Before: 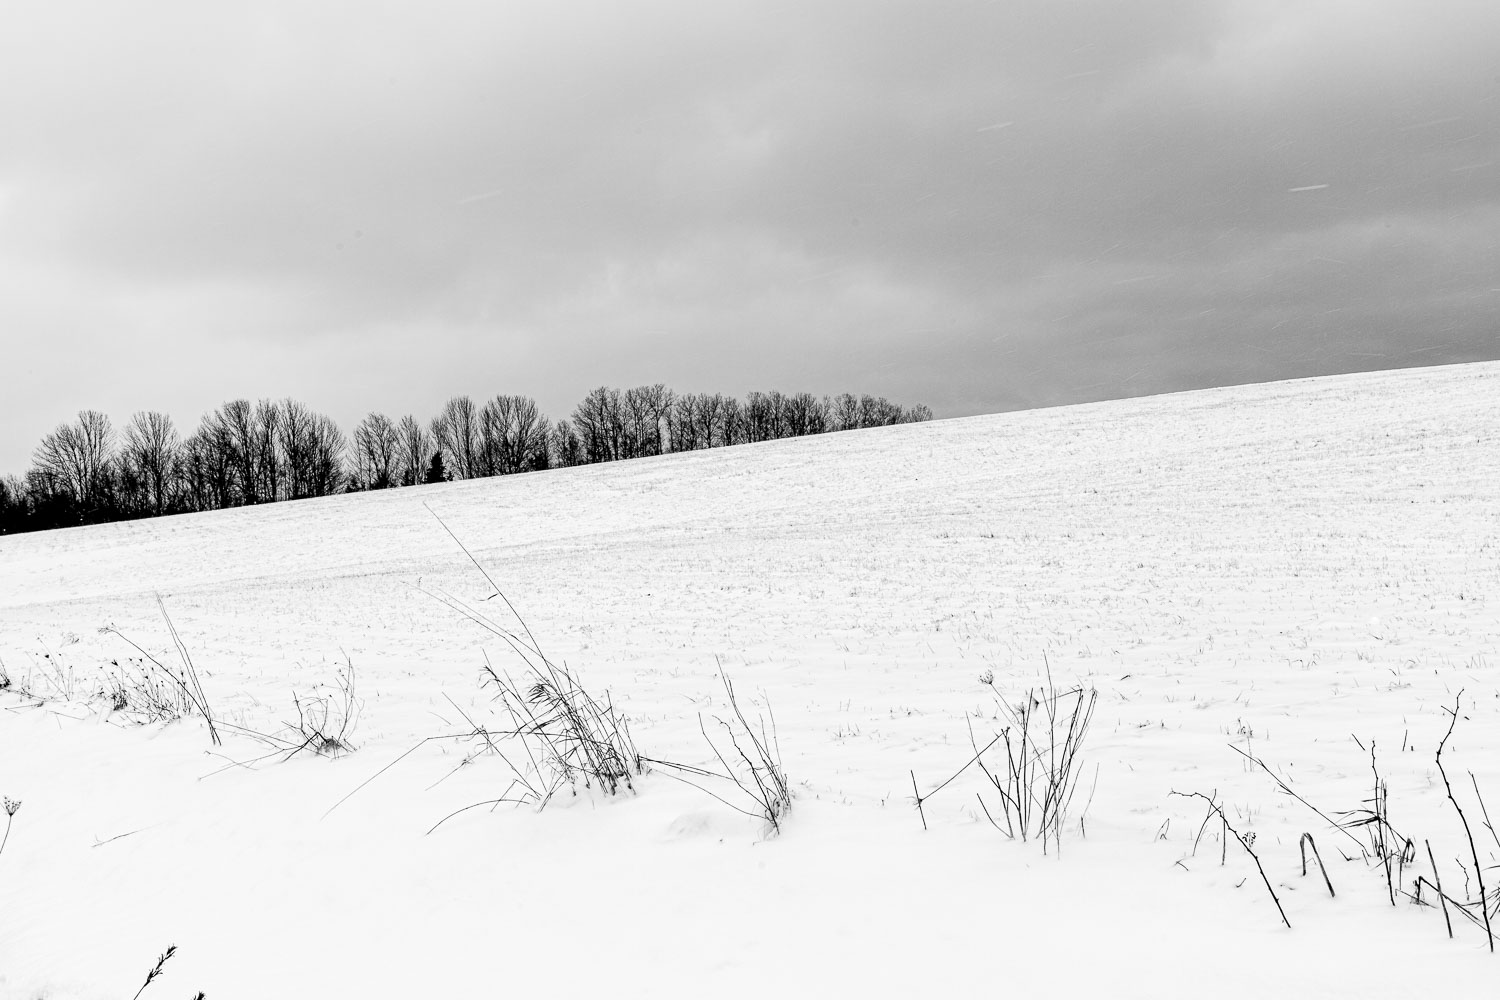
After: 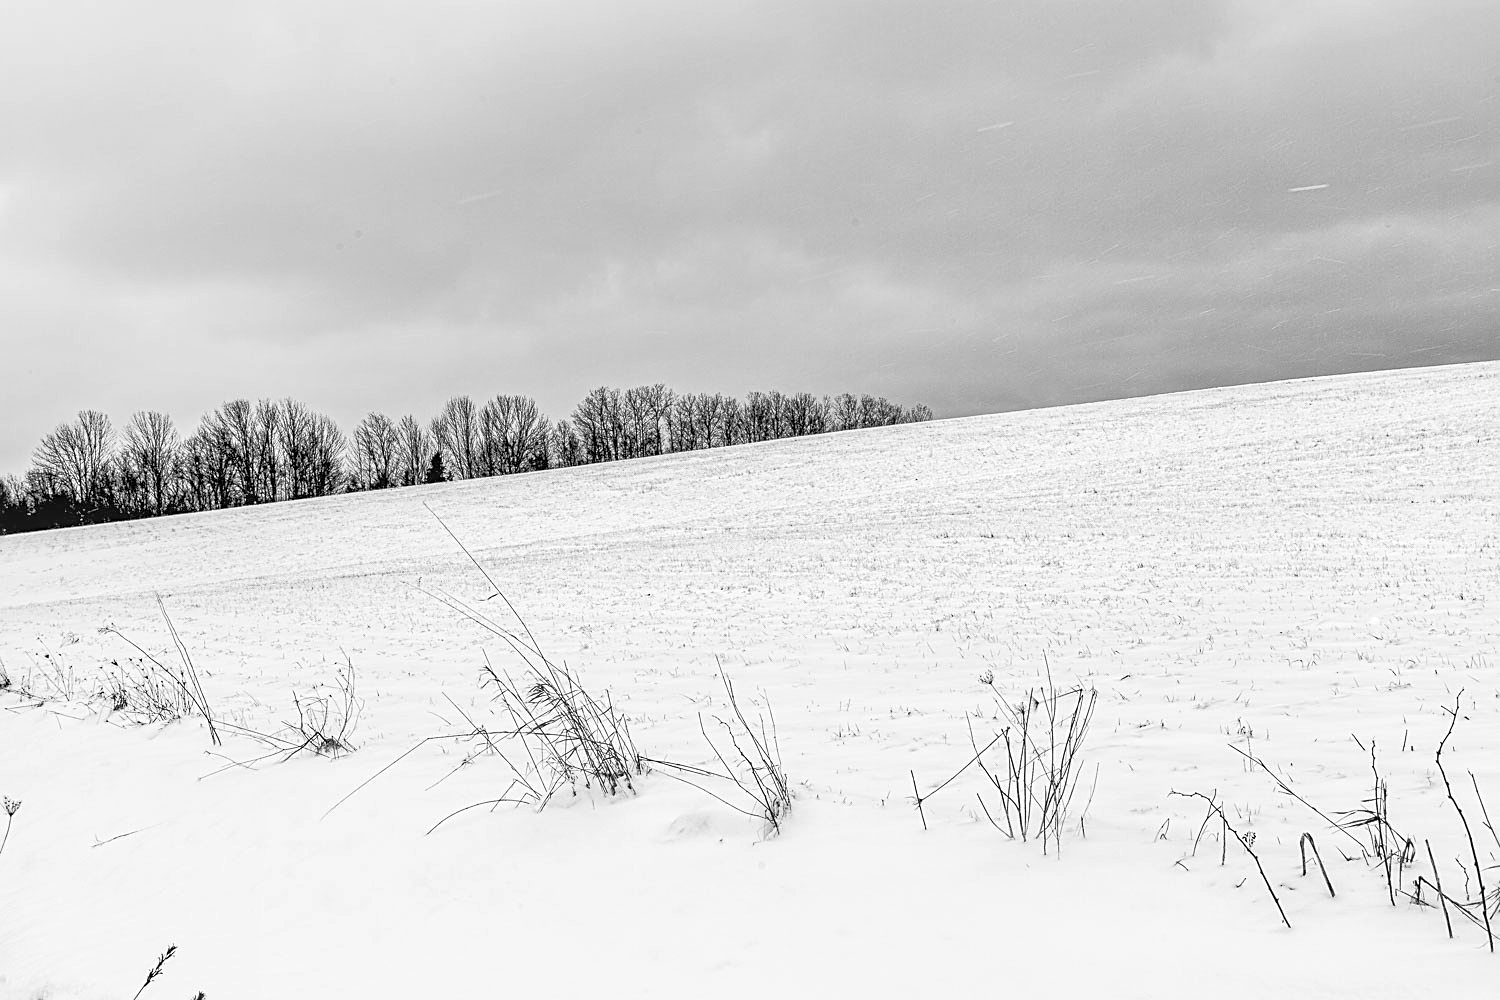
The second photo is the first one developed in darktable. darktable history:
sharpen: on, module defaults
tone equalizer: -8 EV 2 EV, -7 EV 2 EV, -6 EV 2 EV, -5 EV 2 EV, -4 EV 2 EV, -3 EV 1.5 EV, -2 EV 1 EV, -1 EV 0.5 EV
local contrast: on, module defaults
